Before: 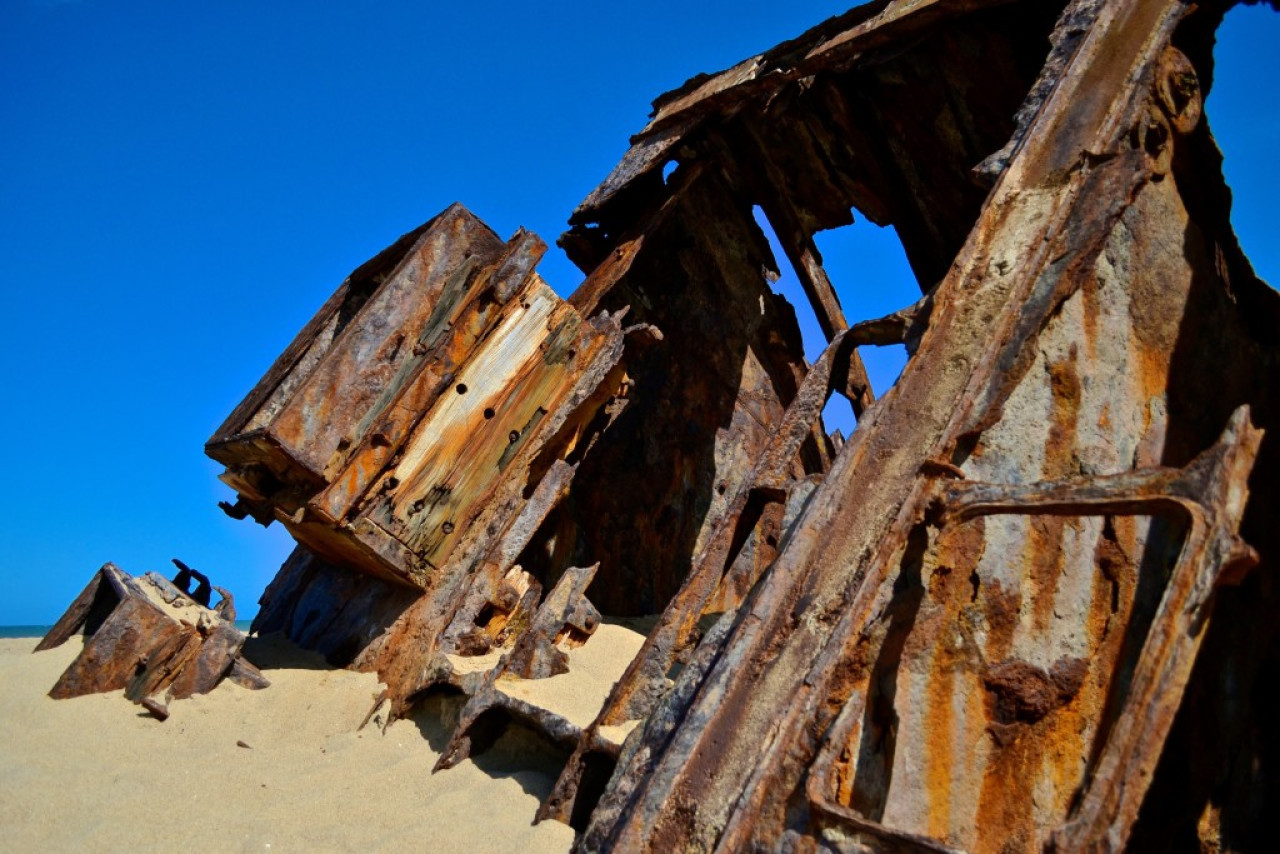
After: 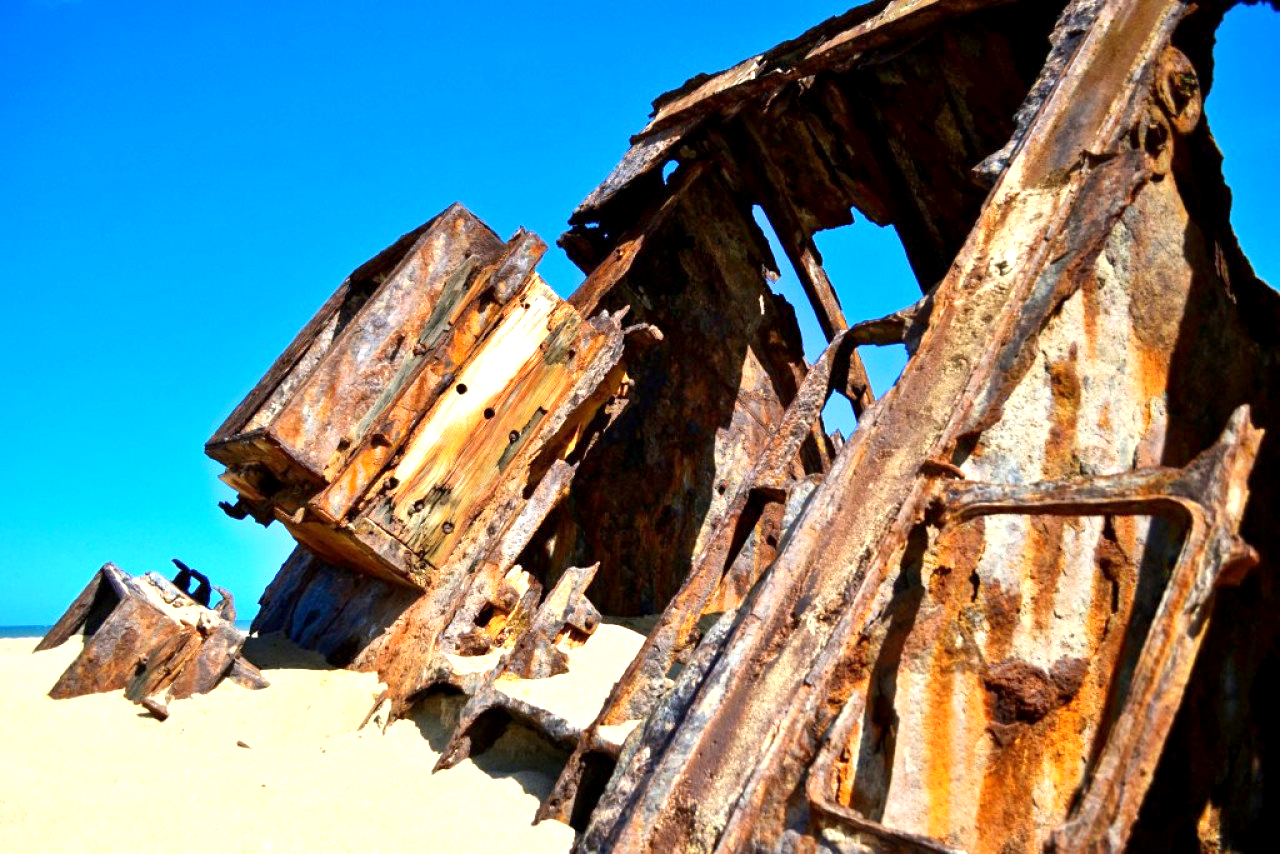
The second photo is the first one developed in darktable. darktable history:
exposure: black level correction 0.001, exposure 1.399 EV, compensate exposure bias true, compensate highlight preservation false
